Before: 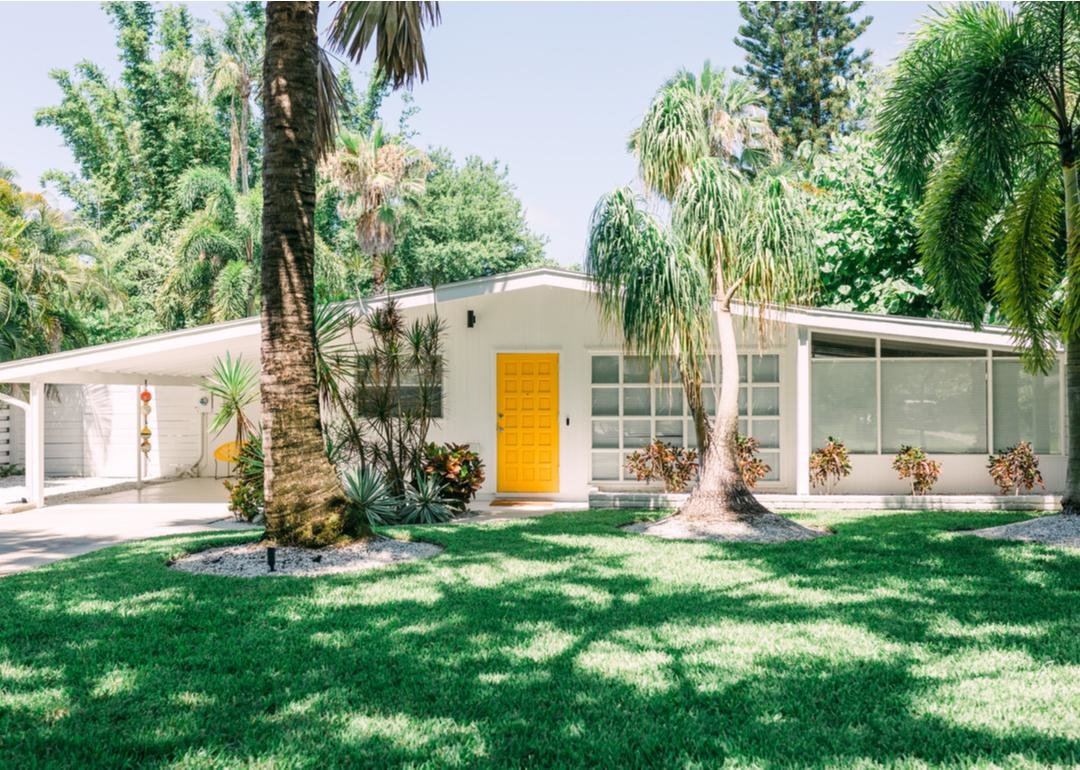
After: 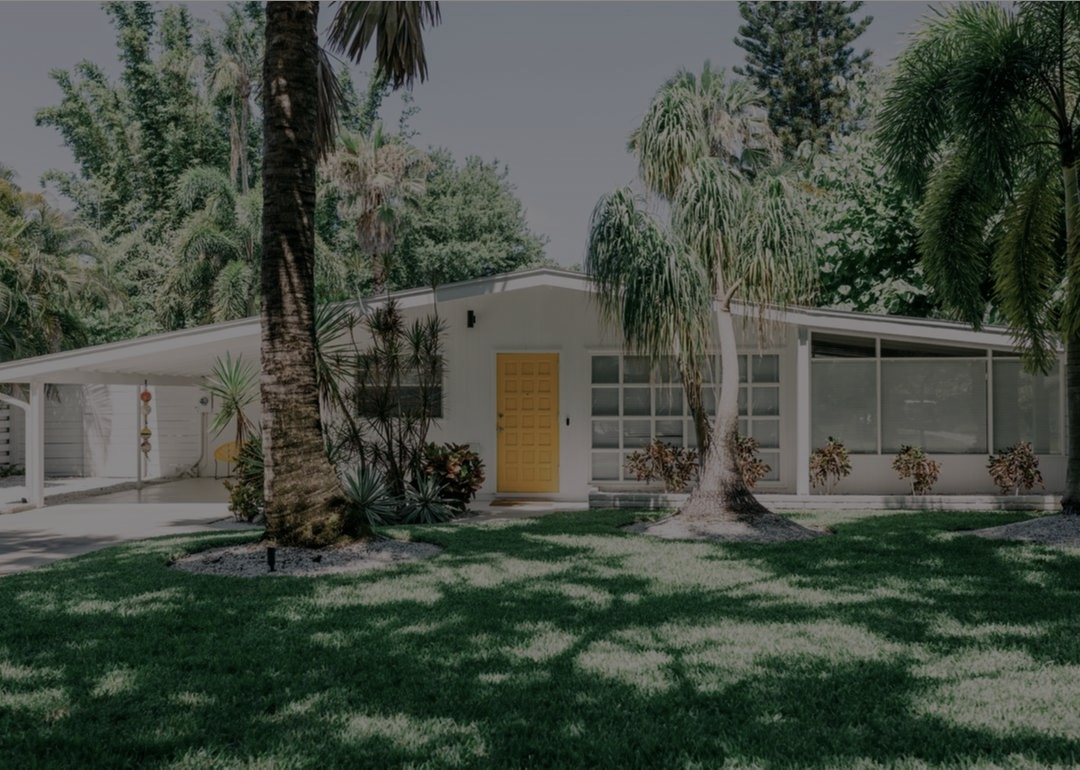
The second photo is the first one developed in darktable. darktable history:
exposure: exposure -2.009 EV, compensate highlight preservation false
contrast brightness saturation: contrast 0.1, saturation -0.371
